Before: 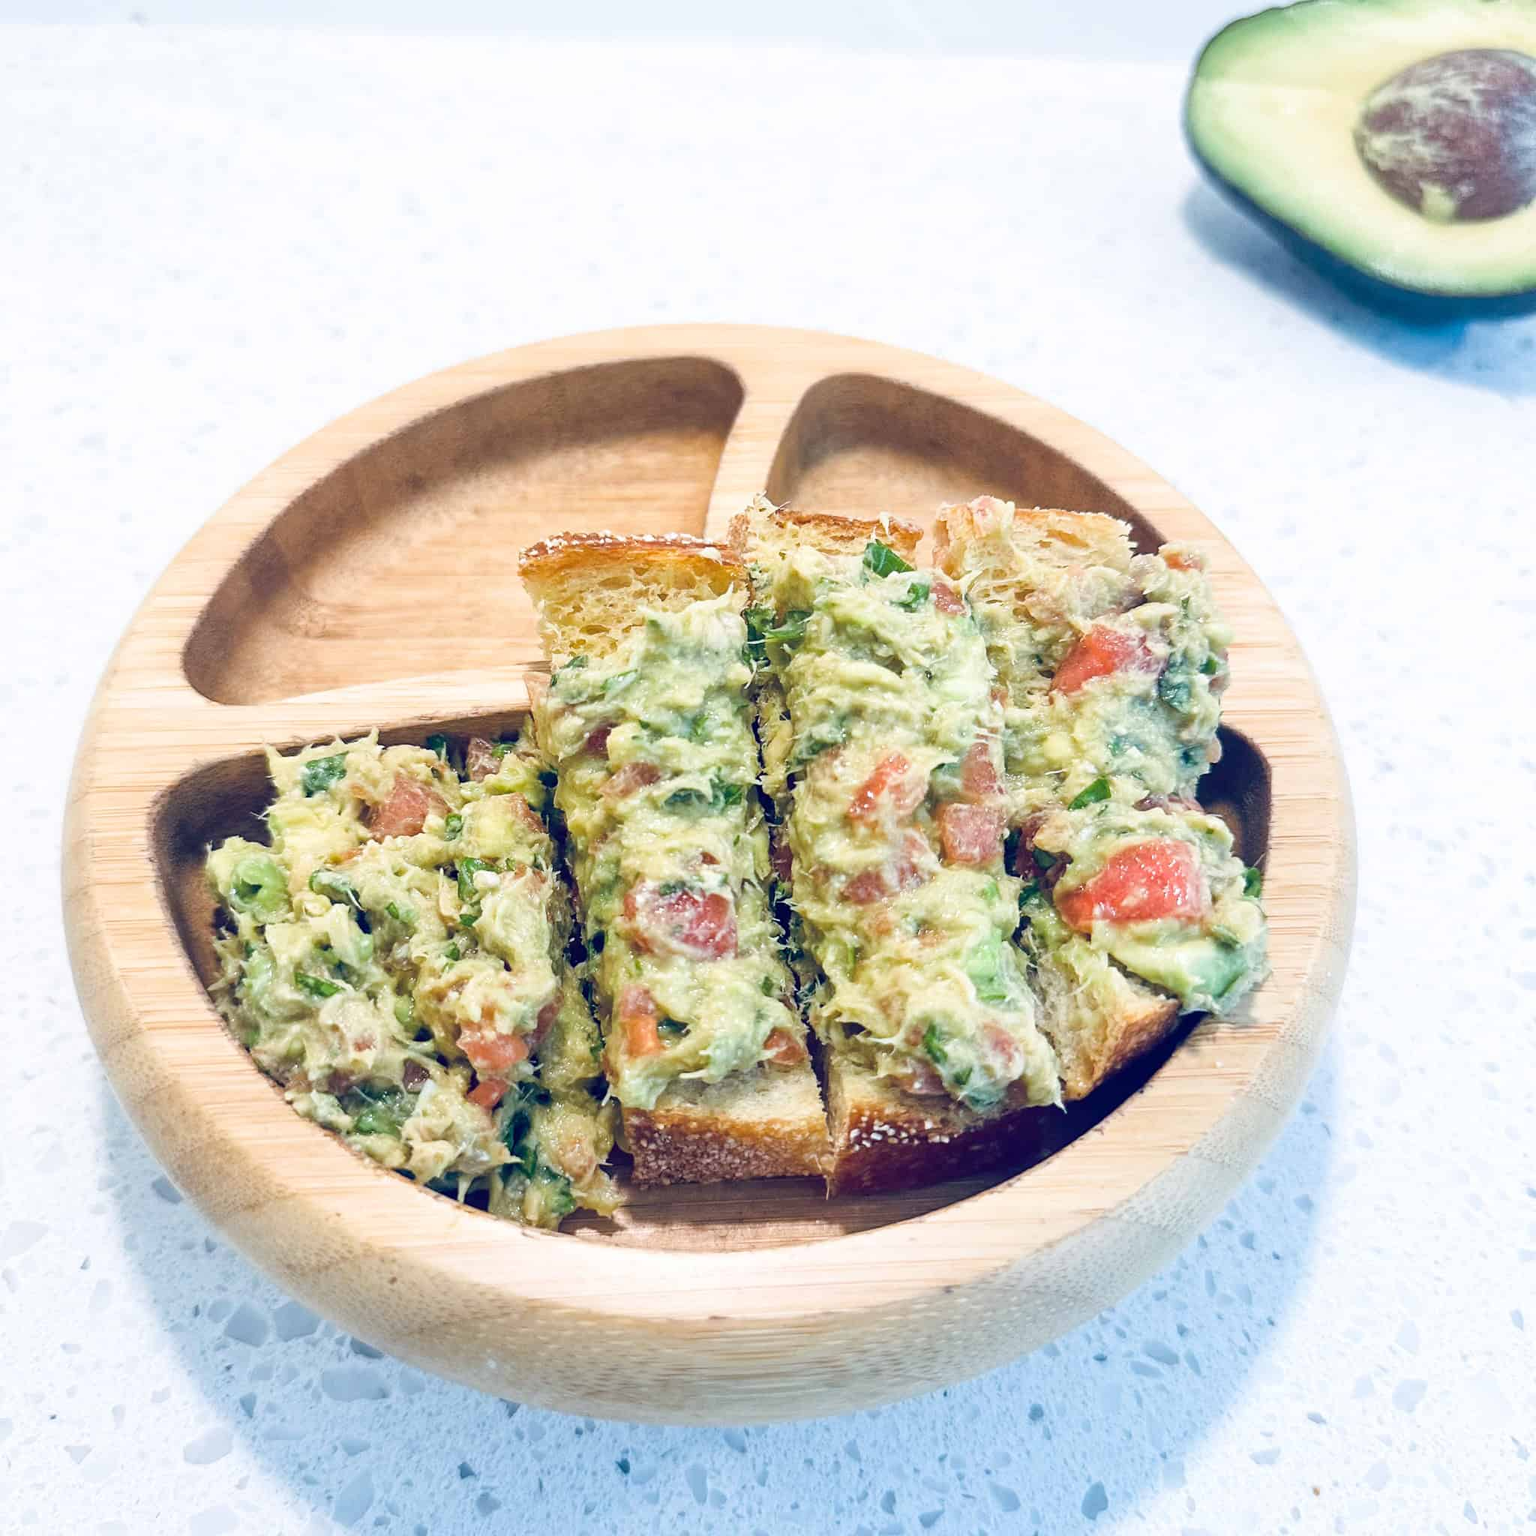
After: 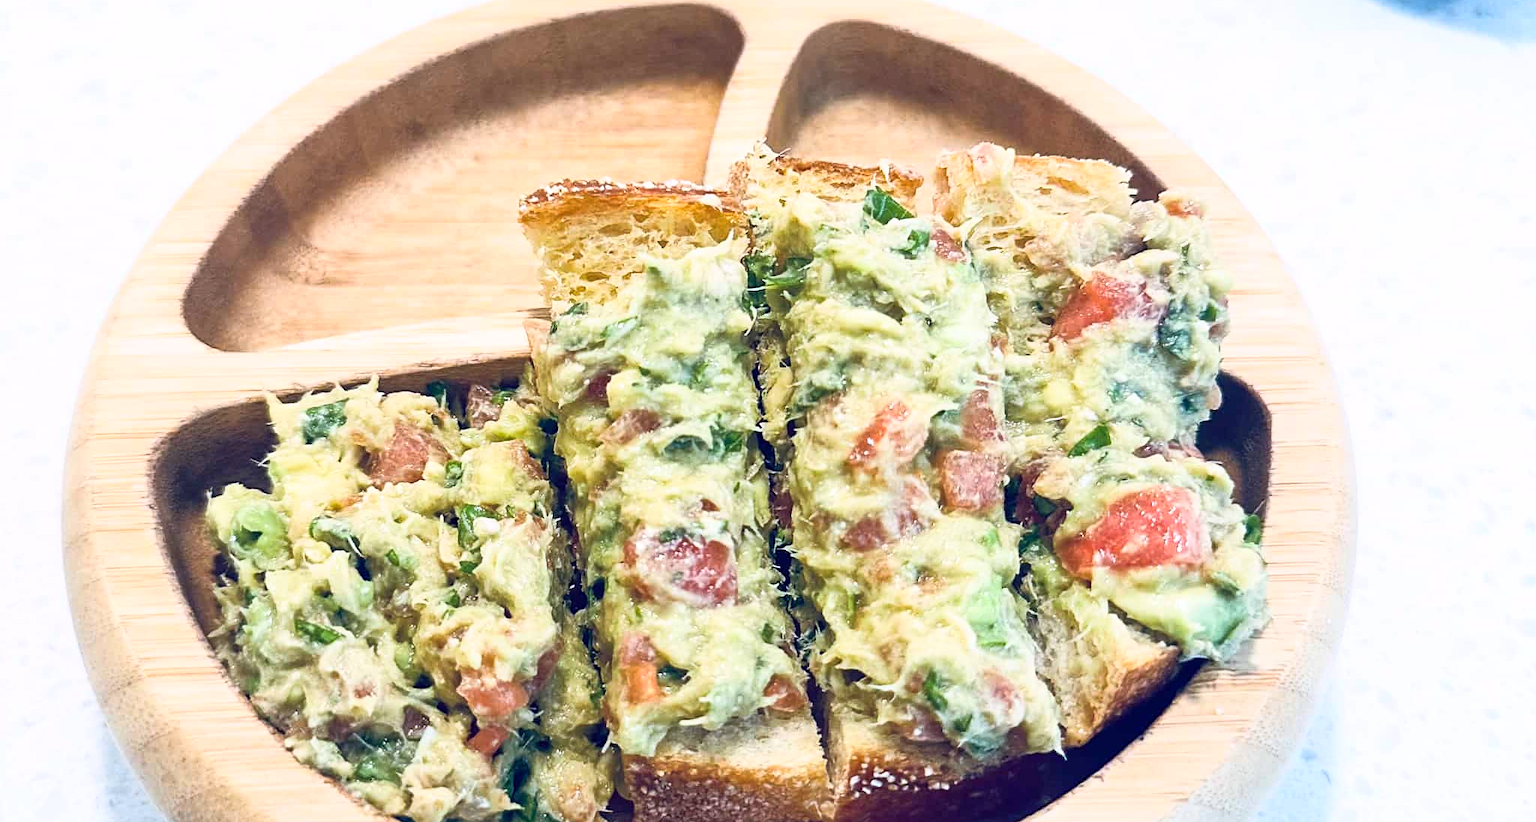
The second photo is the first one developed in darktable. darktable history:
crop and rotate: top 23.043%, bottom 23.437%
white balance: red 1.004, blue 1.024
base curve: curves: ch0 [(0, 0) (0.257, 0.25) (0.482, 0.586) (0.757, 0.871) (1, 1)]
sharpen: amount 0.2
